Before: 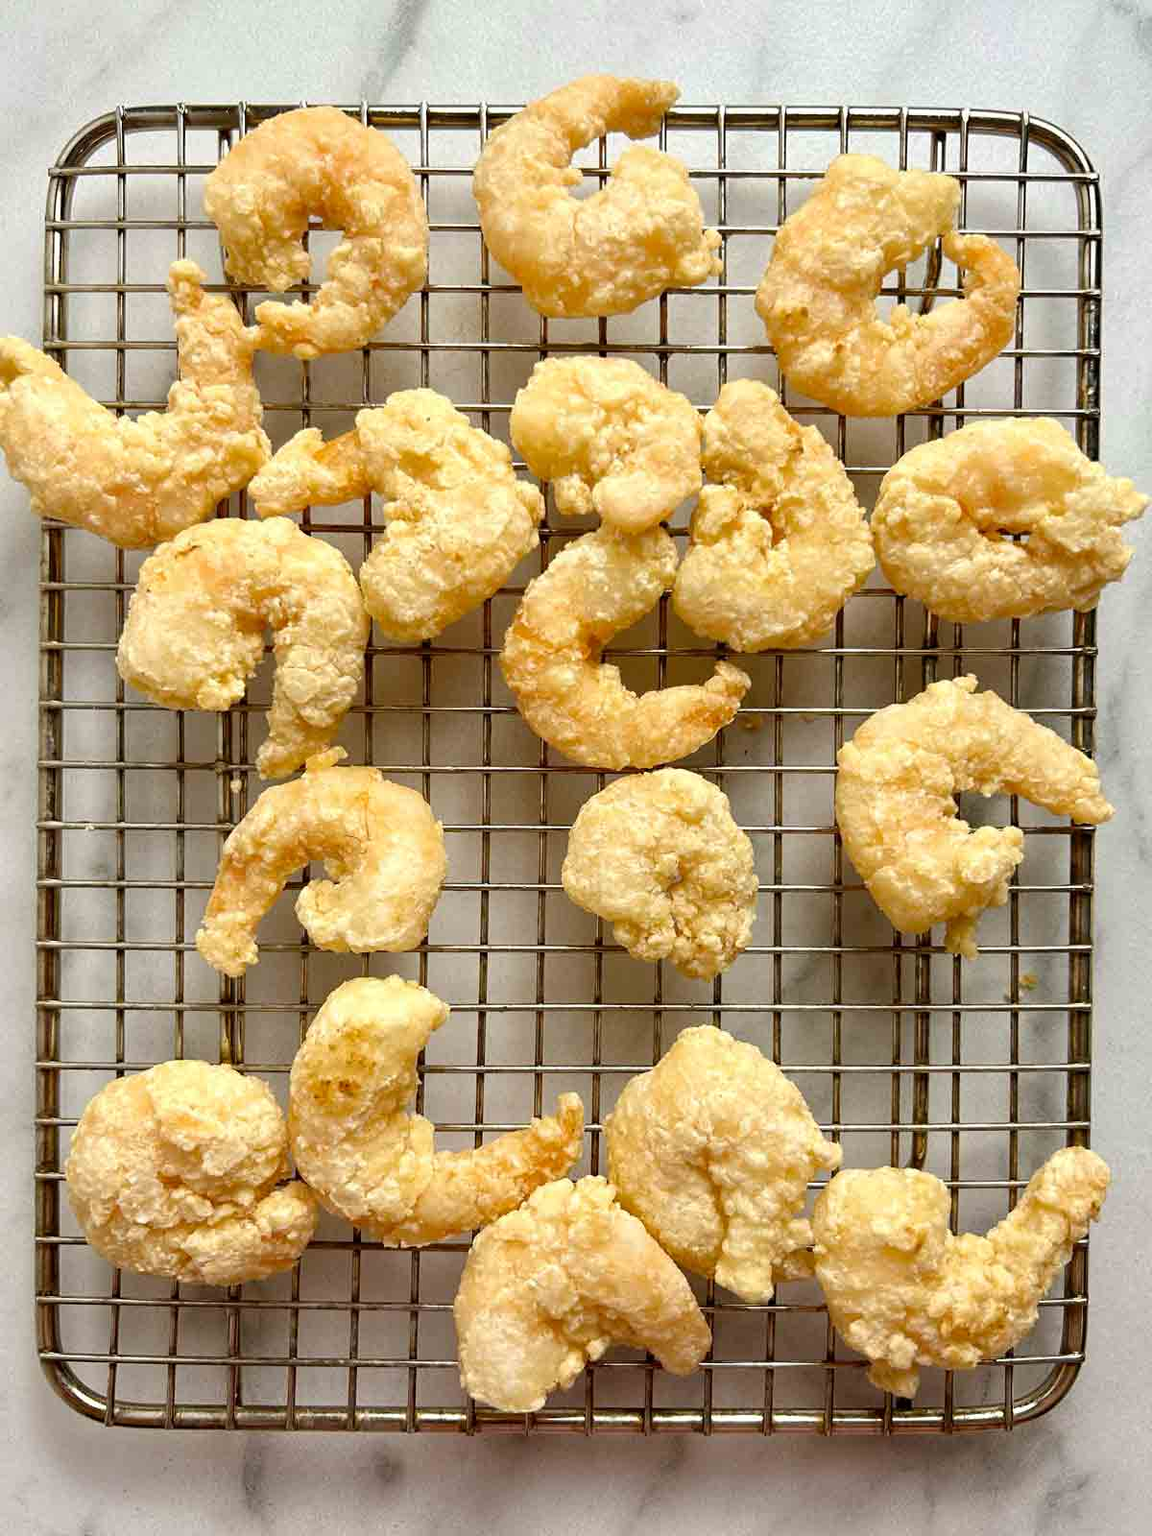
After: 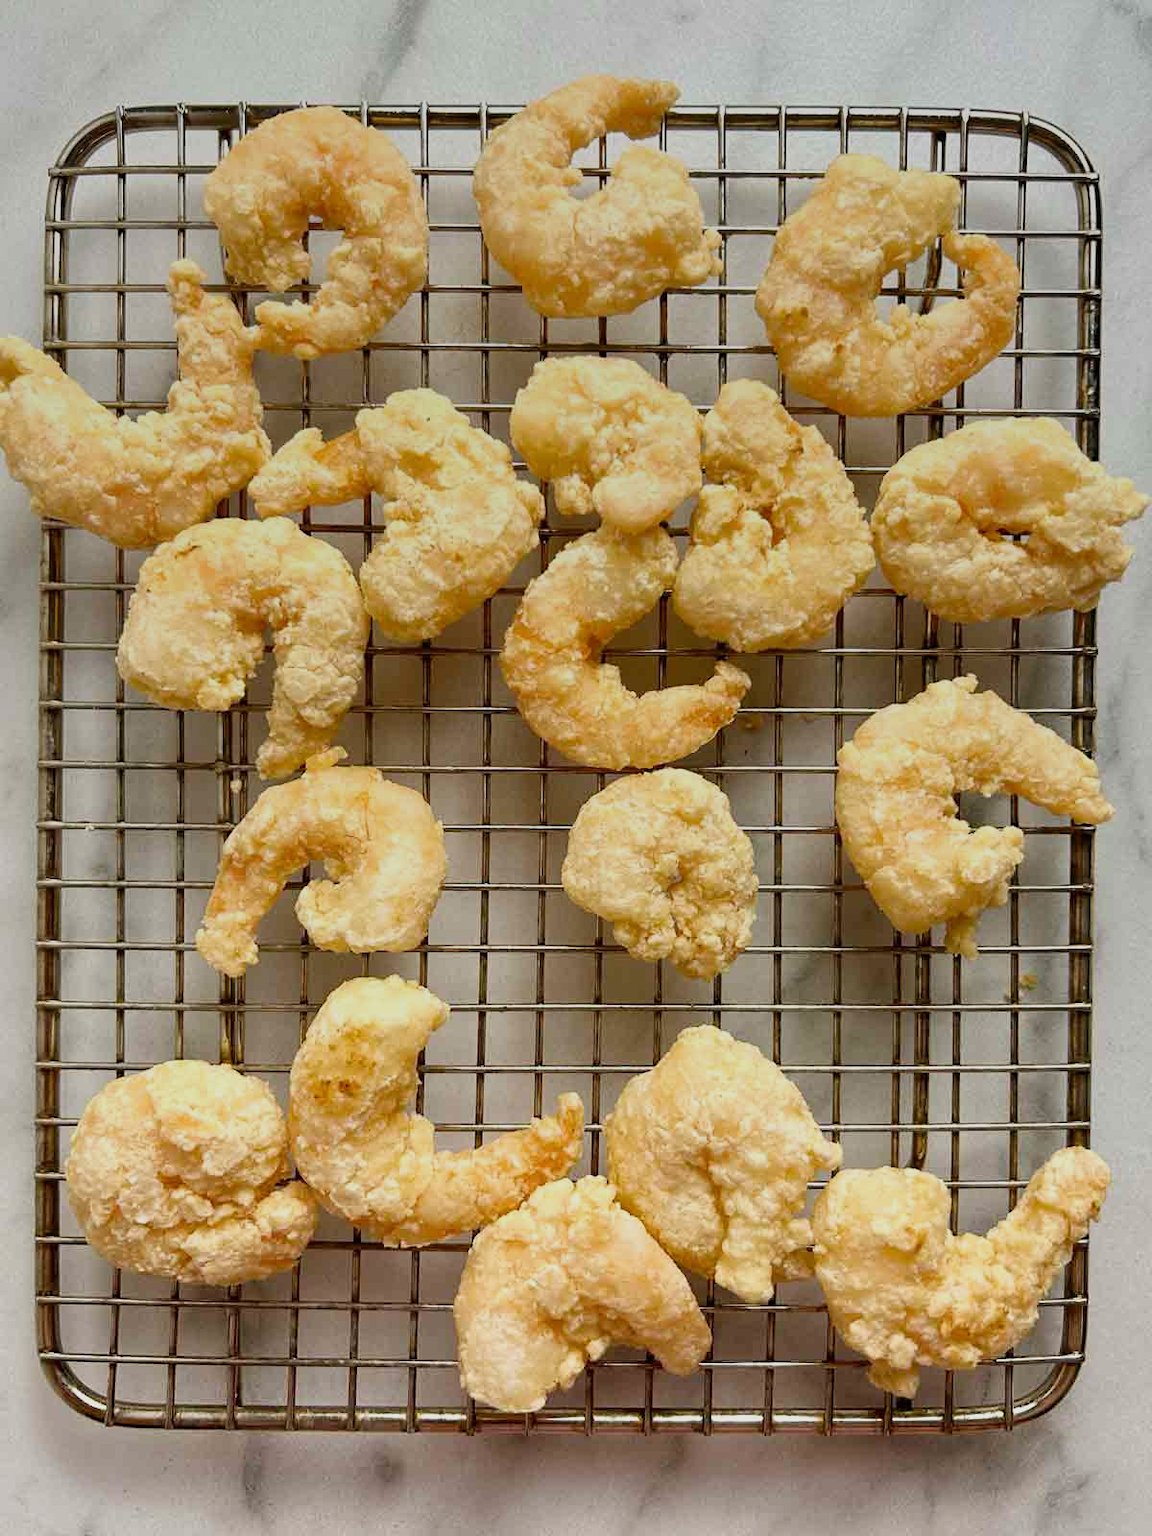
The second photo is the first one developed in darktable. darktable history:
sigmoid: contrast 1.22, skew 0.65
graduated density: rotation -0.352°, offset 57.64
